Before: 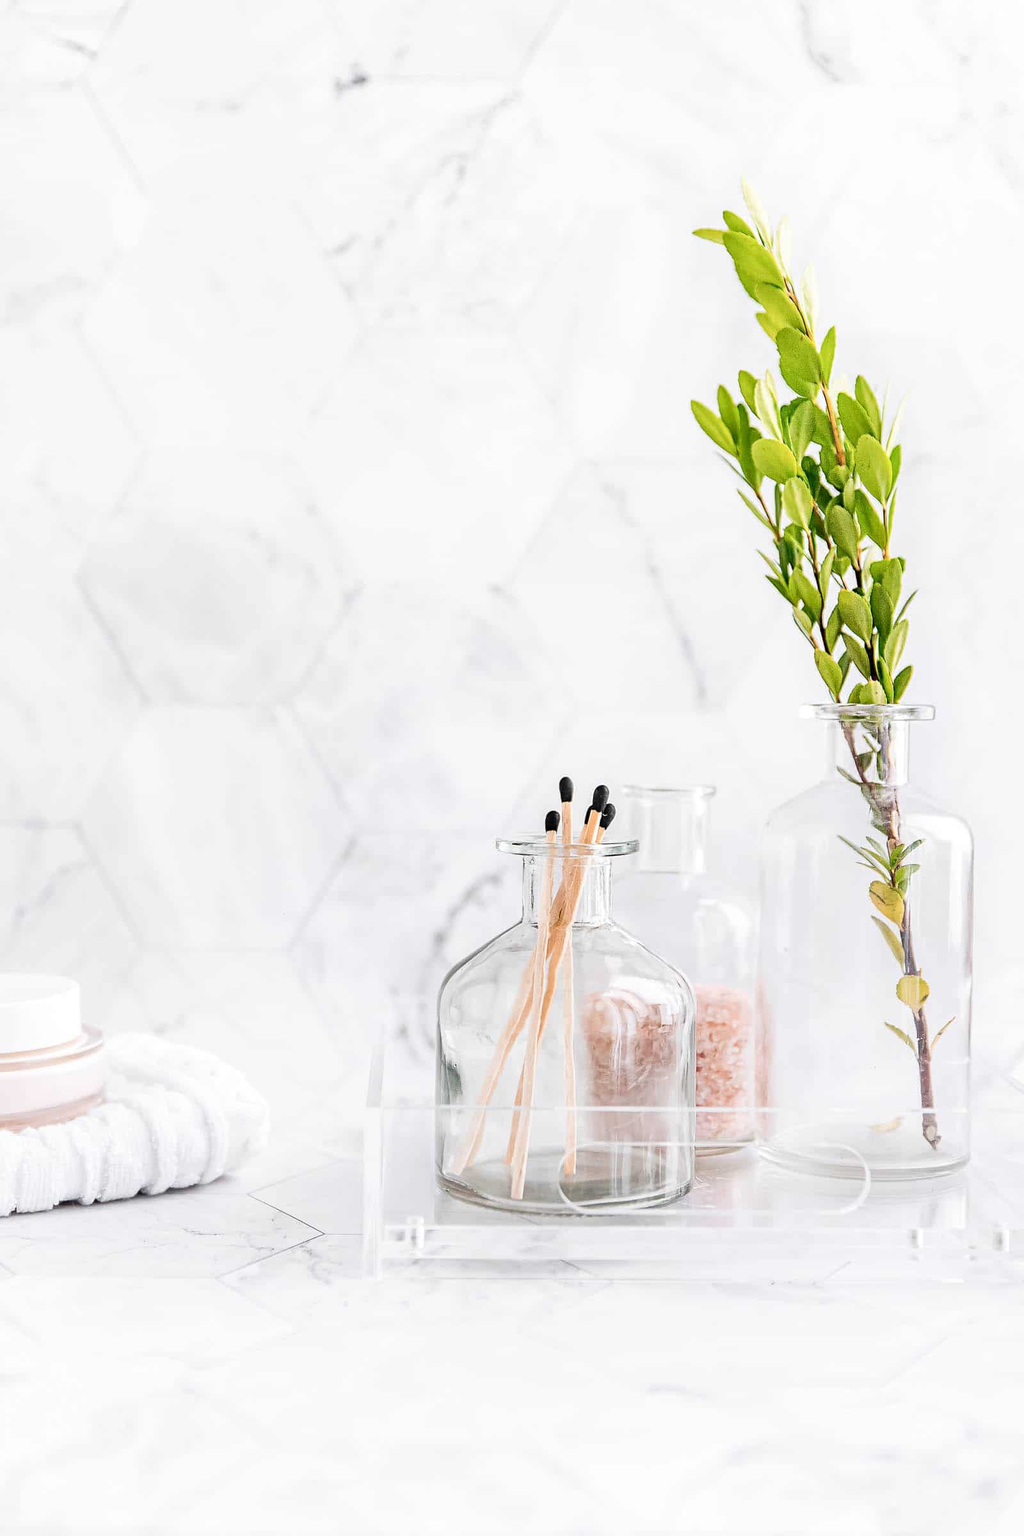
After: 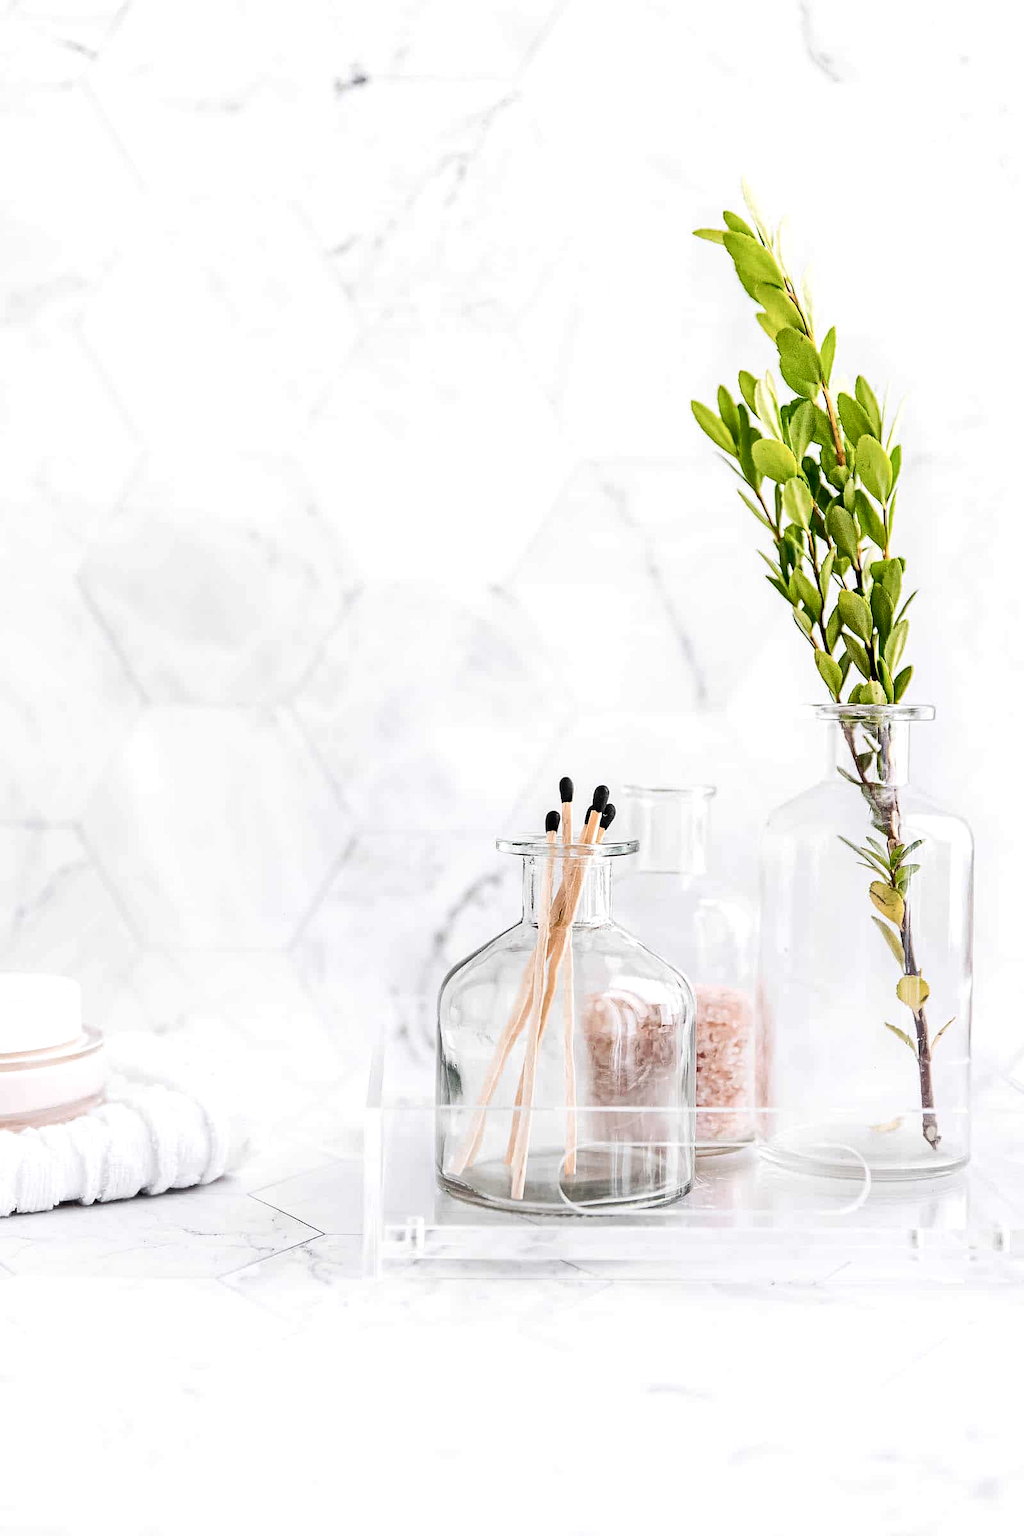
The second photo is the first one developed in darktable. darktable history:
color balance rgb: perceptual saturation grading › global saturation 20%, perceptual saturation grading › highlights -25.078%, perceptual saturation grading › shadows 25.46%, perceptual brilliance grading › highlights 3.263%, perceptual brilliance grading › mid-tones -18.841%, perceptual brilliance grading › shadows -40.794%
